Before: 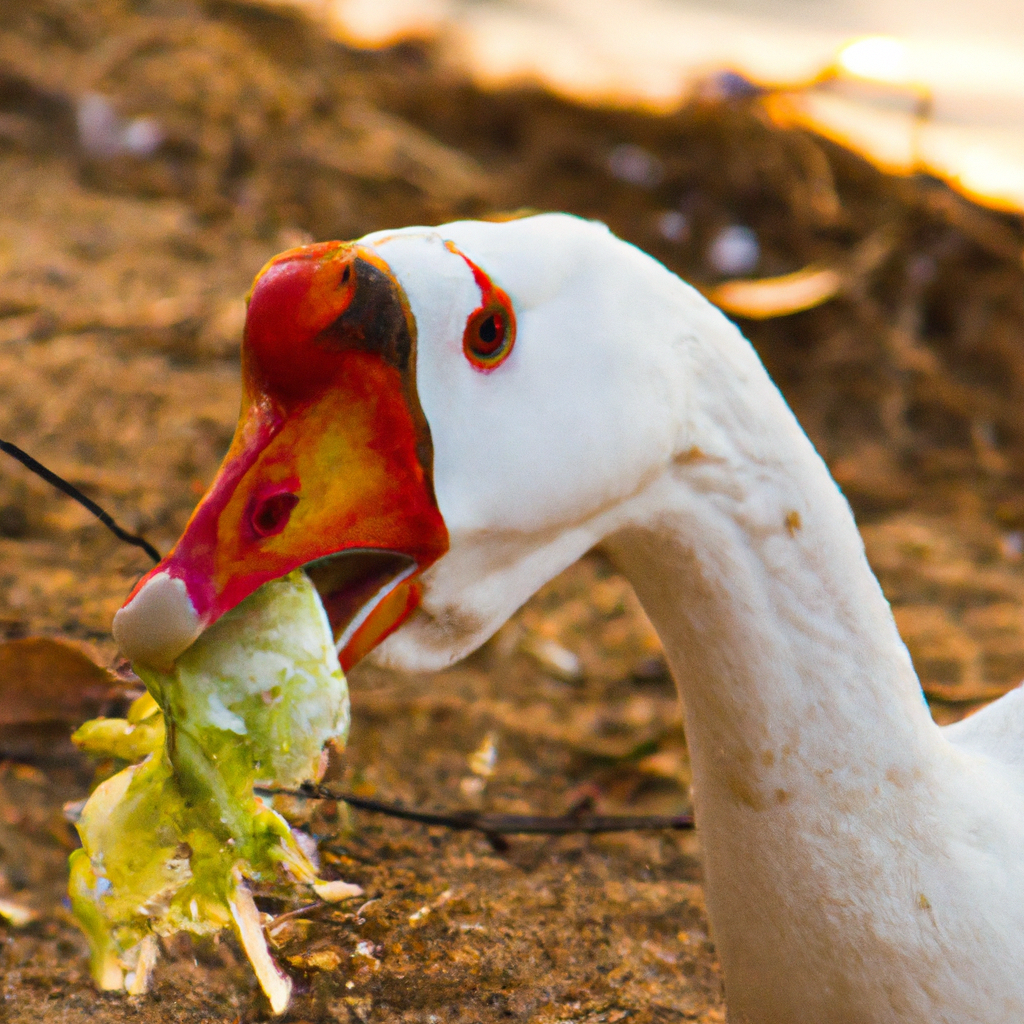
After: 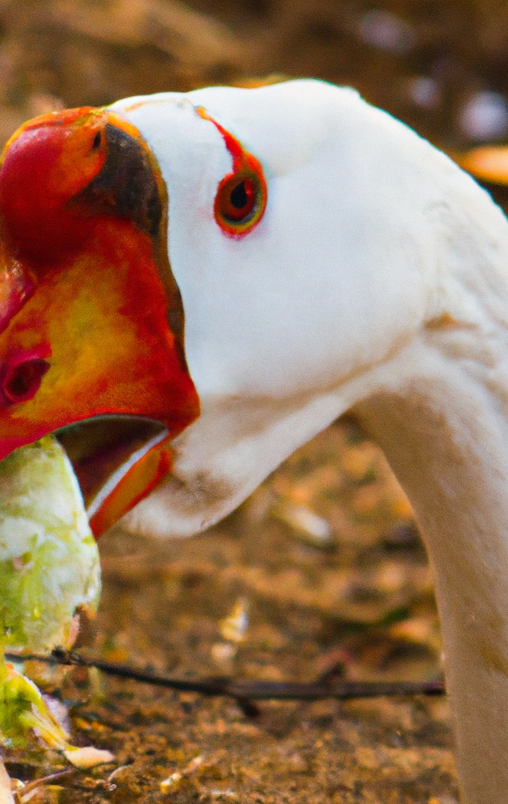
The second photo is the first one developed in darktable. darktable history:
crop and rotate: angle 0.013°, left 24.325%, top 13.112%, right 25.964%, bottom 8.278%
